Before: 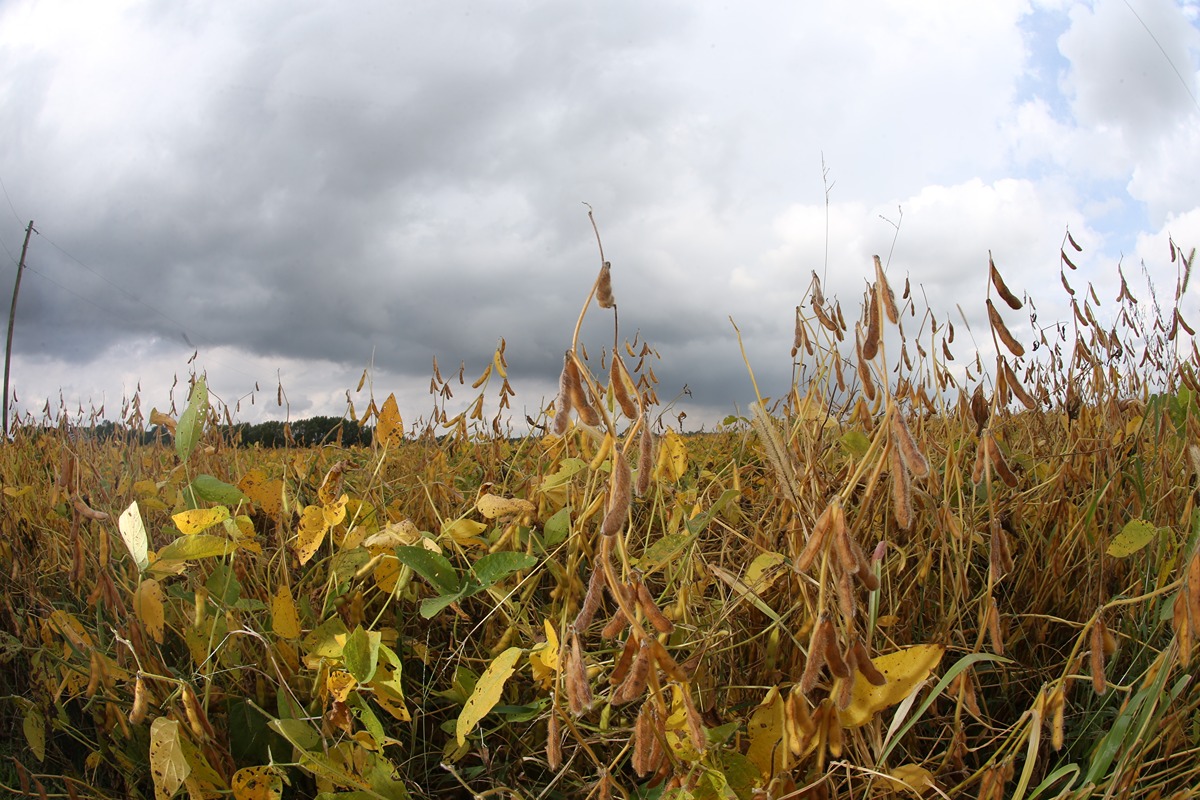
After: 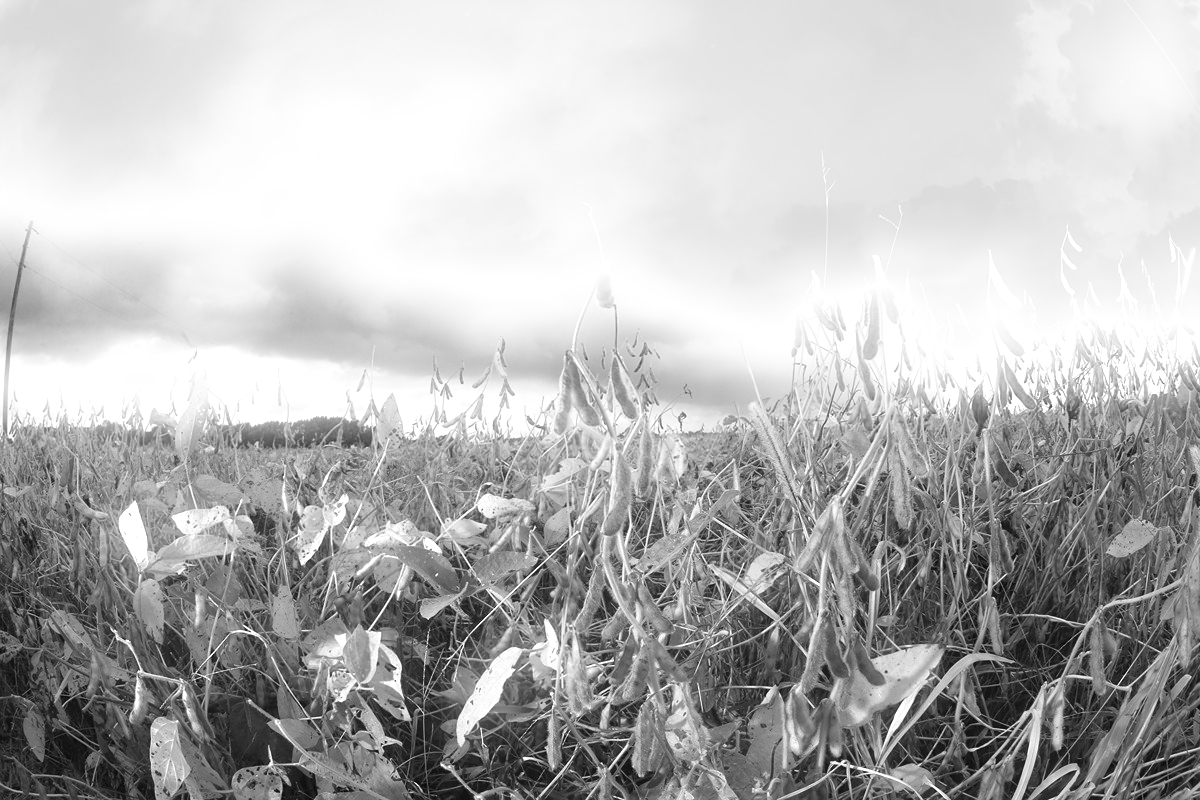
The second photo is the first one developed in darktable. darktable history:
monochrome: on, module defaults
bloom: size 5%, threshold 95%, strength 15%
exposure: black level correction 0, exposure 1 EV, compensate highlight preservation false
color calibration: x 0.367, y 0.379, temperature 4395.86 K
